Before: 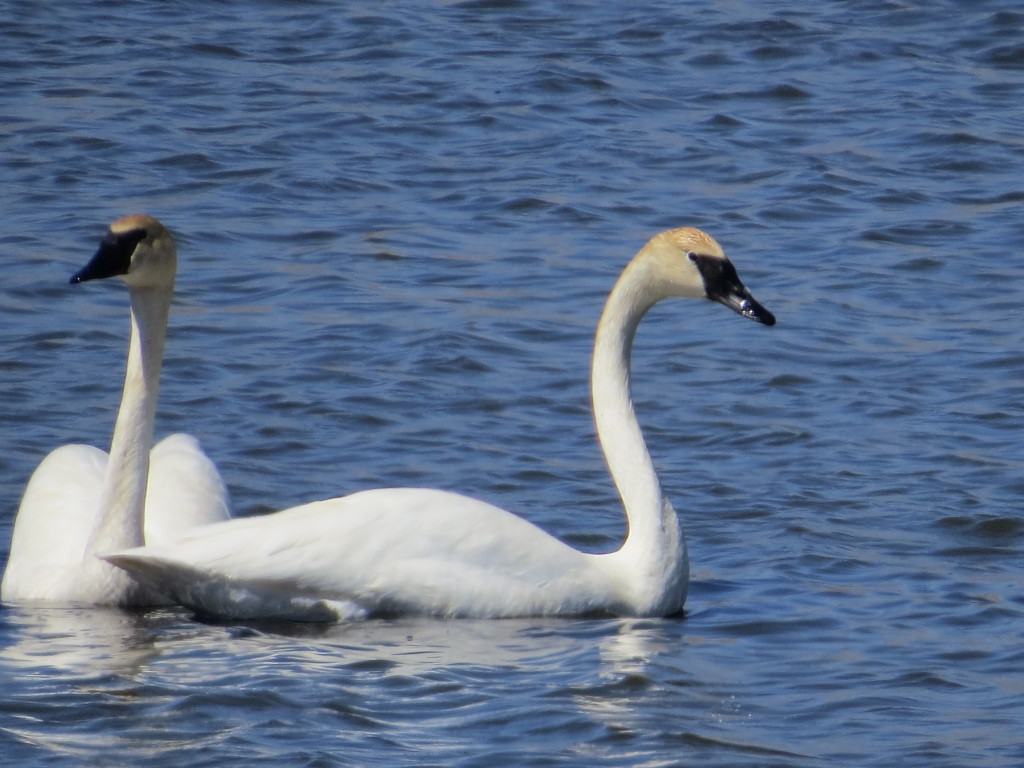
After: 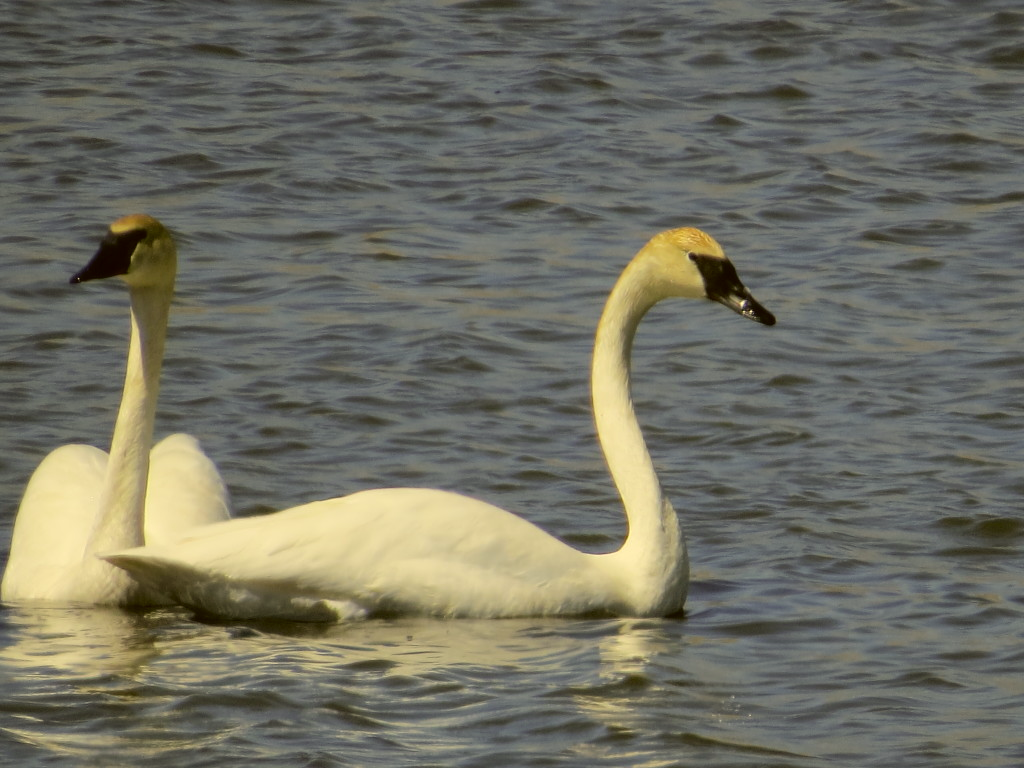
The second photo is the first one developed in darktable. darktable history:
color correction: highlights a* 0.12, highlights b* 29, shadows a* -0.27, shadows b* 21.41
